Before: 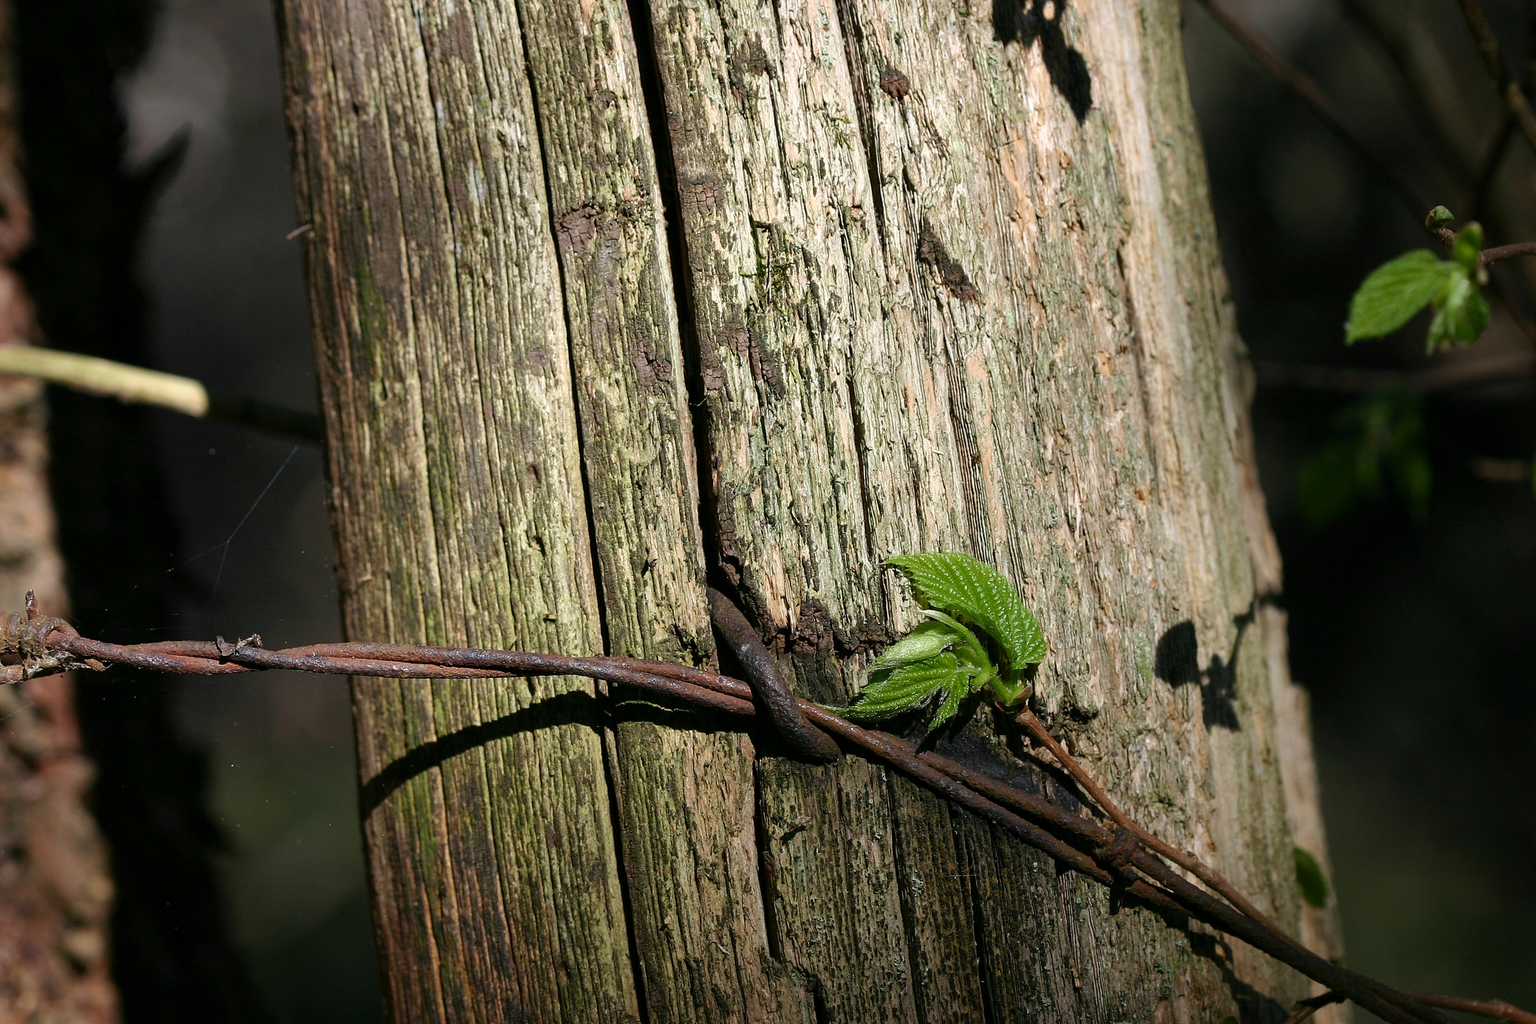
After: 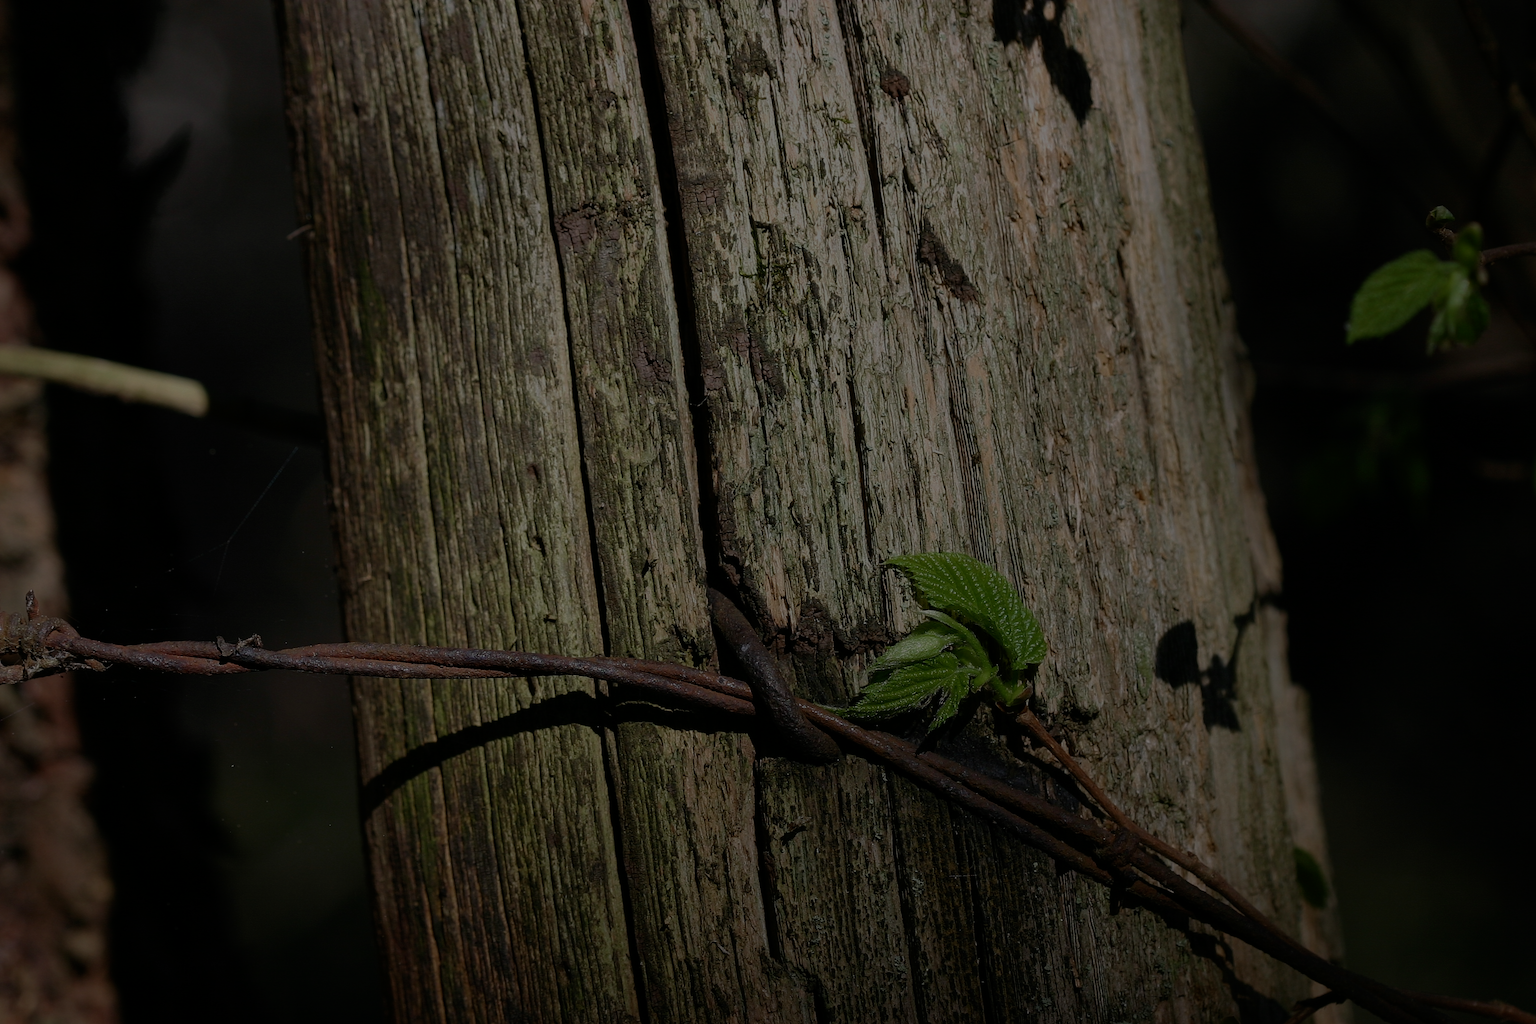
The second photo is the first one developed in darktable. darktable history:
exposure: exposure -2.374 EV, compensate highlight preservation false
